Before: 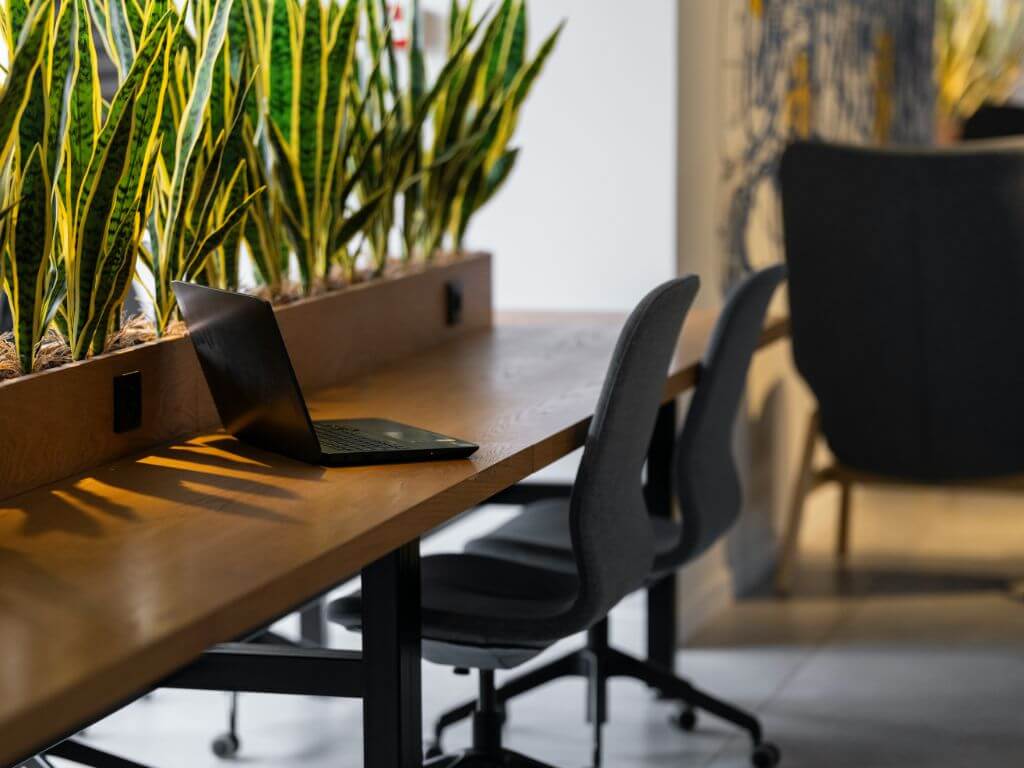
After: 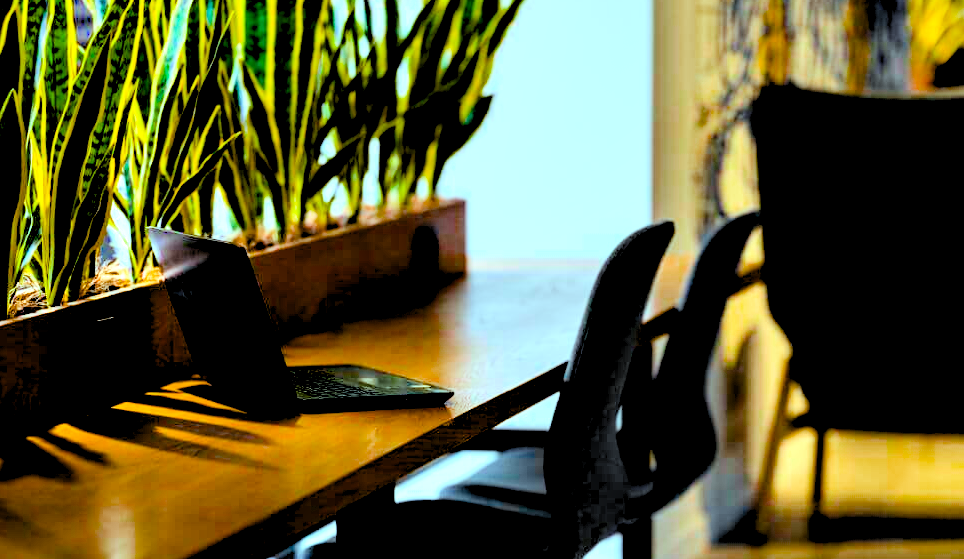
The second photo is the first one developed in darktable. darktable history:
color balance rgb: highlights gain › luminance 15.625%, highlights gain › chroma 3.978%, highlights gain › hue 210.74°, perceptual saturation grading › global saturation 36.962%, perceptual saturation grading › shadows 35.301%, perceptual brilliance grading › global brilliance 11.966%, global vibrance 15.877%, saturation formula JzAzBz (2021)
crop: left 2.522%, top 7.052%, right 3.289%, bottom 20.156%
levels: levels [0.044, 0.416, 0.908]
contrast equalizer: y [[0.6 ×6], [0.55 ×6], [0 ×6], [0 ×6], [0 ×6]]
filmic rgb: black relative exposure -4.34 EV, white relative exposure 4.56 EV, hardness 2.38, contrast 1.054, color science v6 (2022)
